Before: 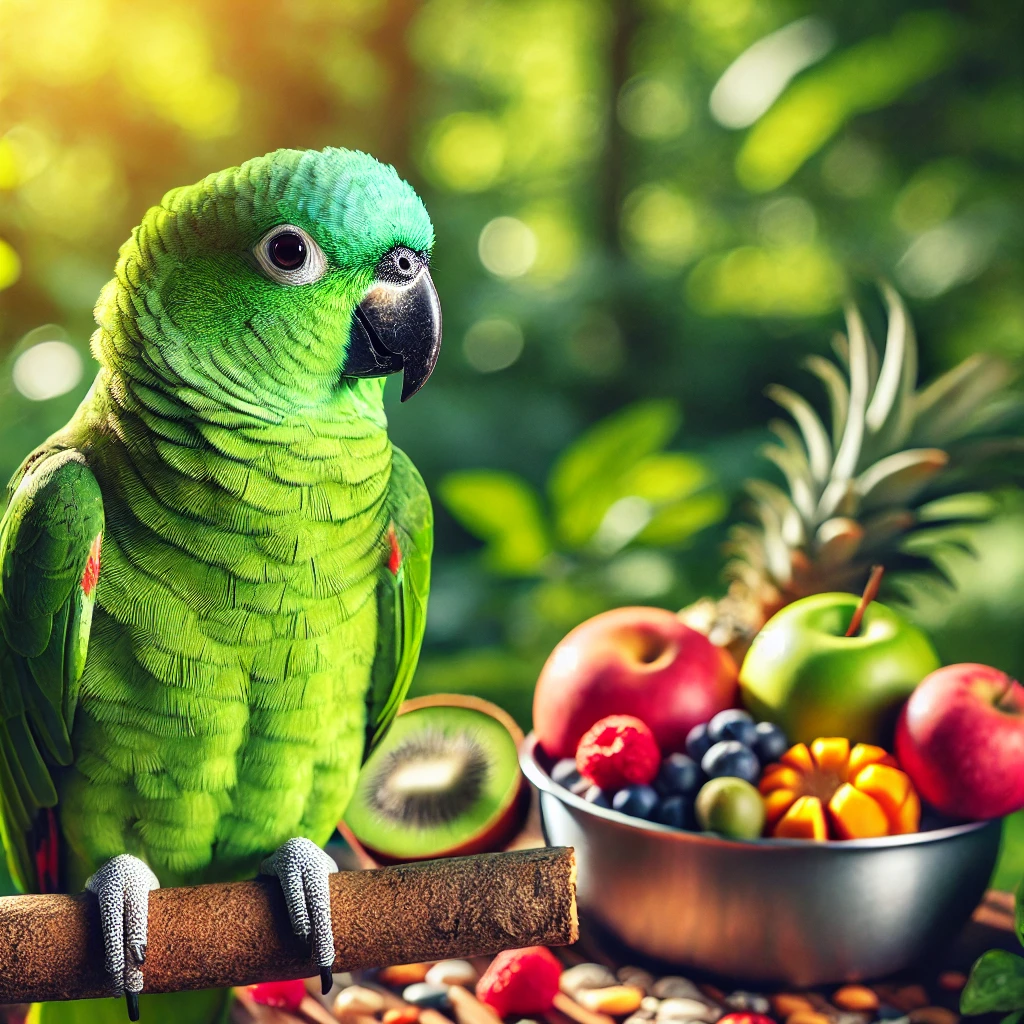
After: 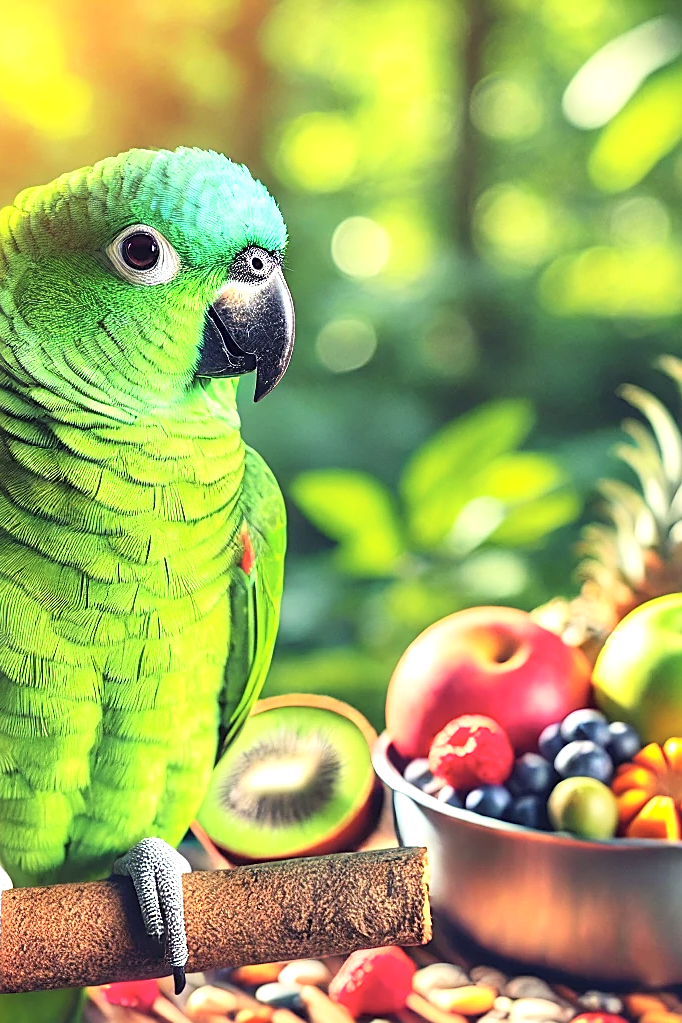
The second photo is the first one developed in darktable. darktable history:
sharpen: on, module defaults
exposure: exposure 0.523 EV, compensate highlight preservation false
crop and rotate: left 14.368%, right 18.959%
contrast brightness saturation: contrast 0.14, brightness 0.211
